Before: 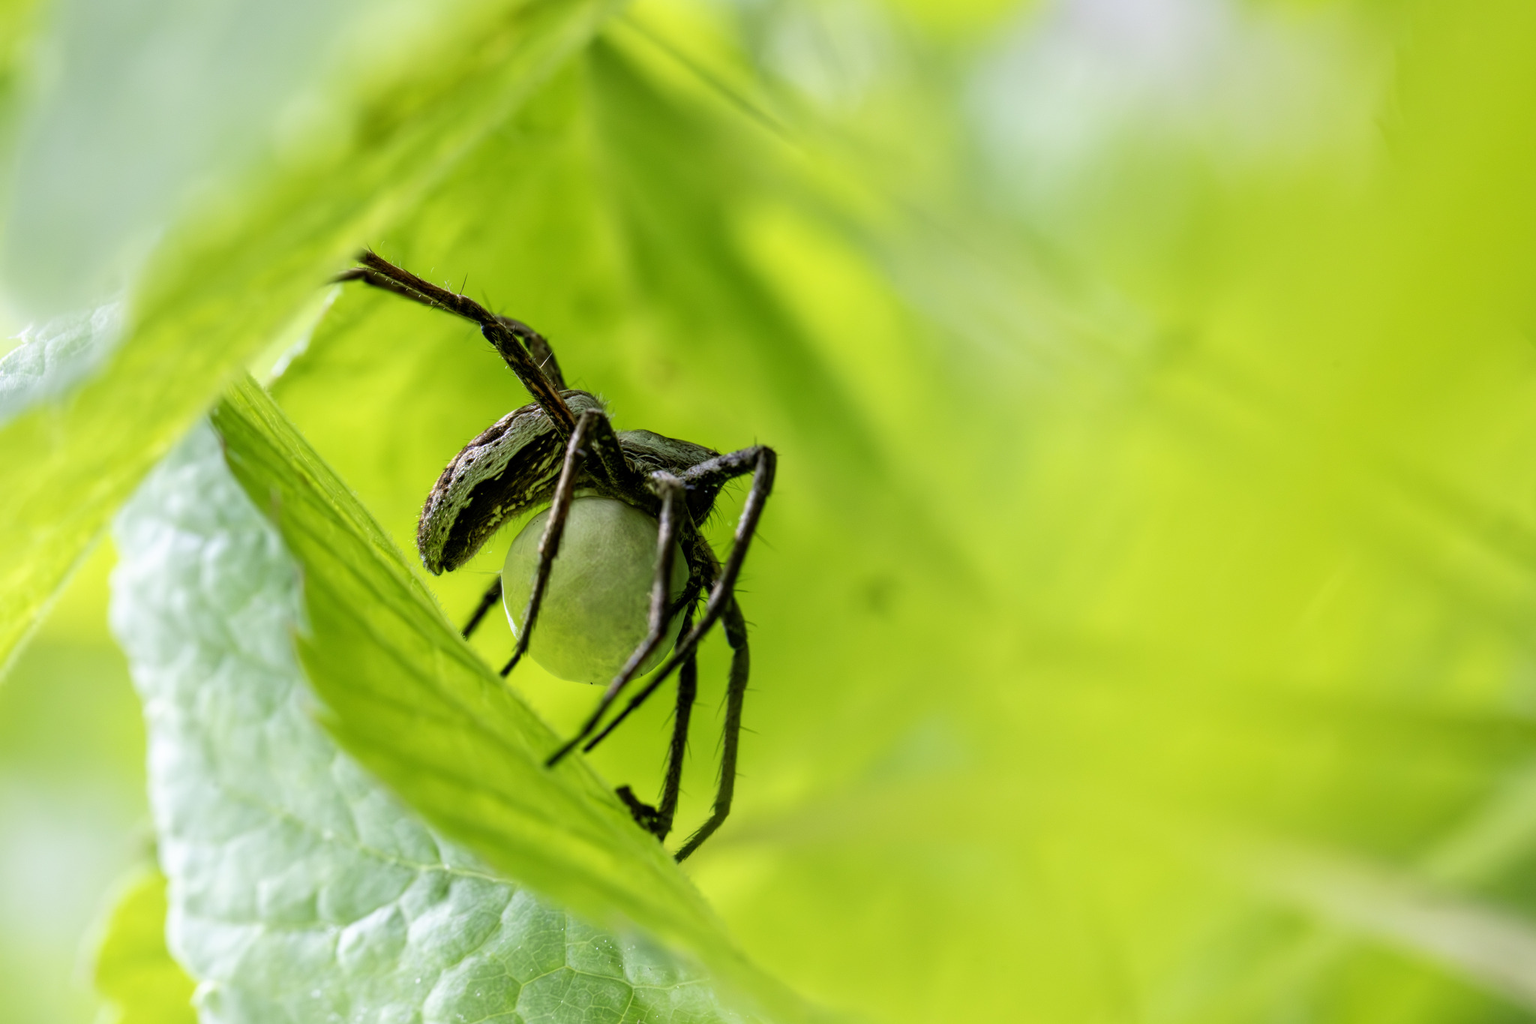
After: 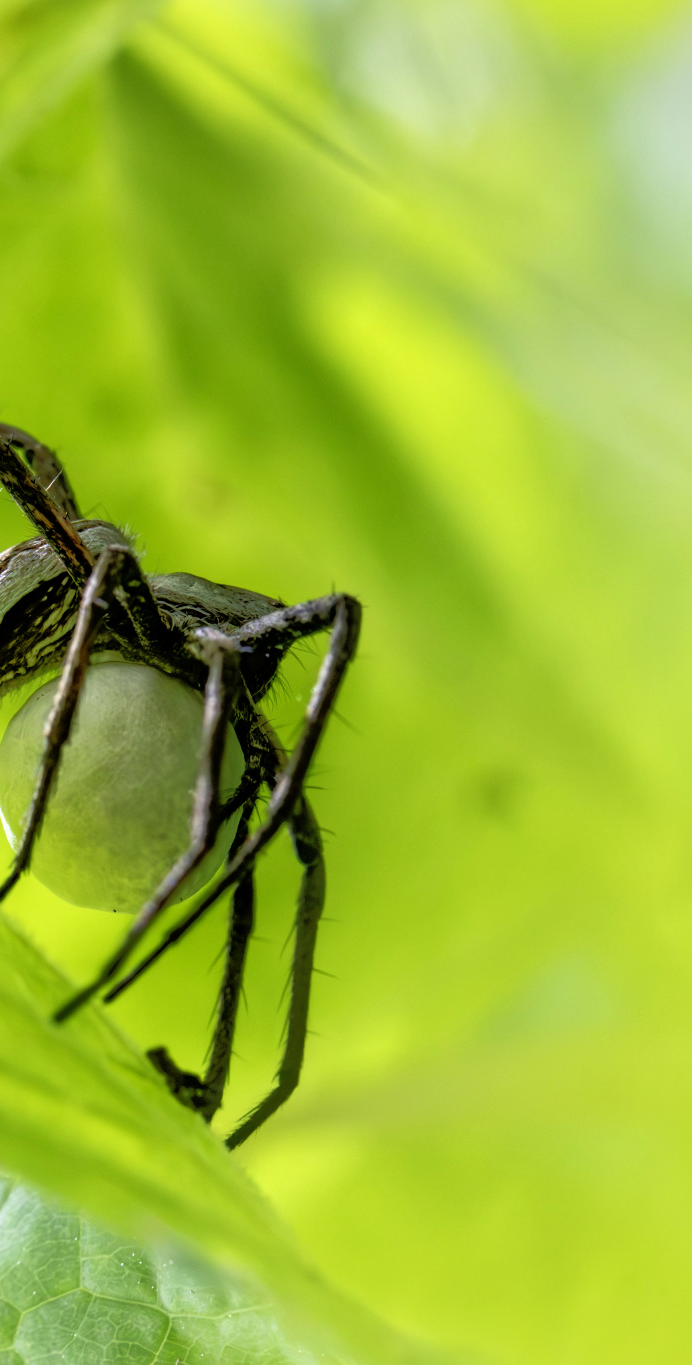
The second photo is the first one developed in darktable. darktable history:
tone equalizer: -8 EV -0.497 EV, -7 EV -0.309 EV, -6 EV -0.048 EV, -5 EV 0.425 EV, -4 EV 0.98 EV, -3 EV 0.811 EV, -2 EV -0.006 EV, -1 EV 0.14 EV, +0 EV -0.024 EV
crop: left 32.933%, right 33.256%
